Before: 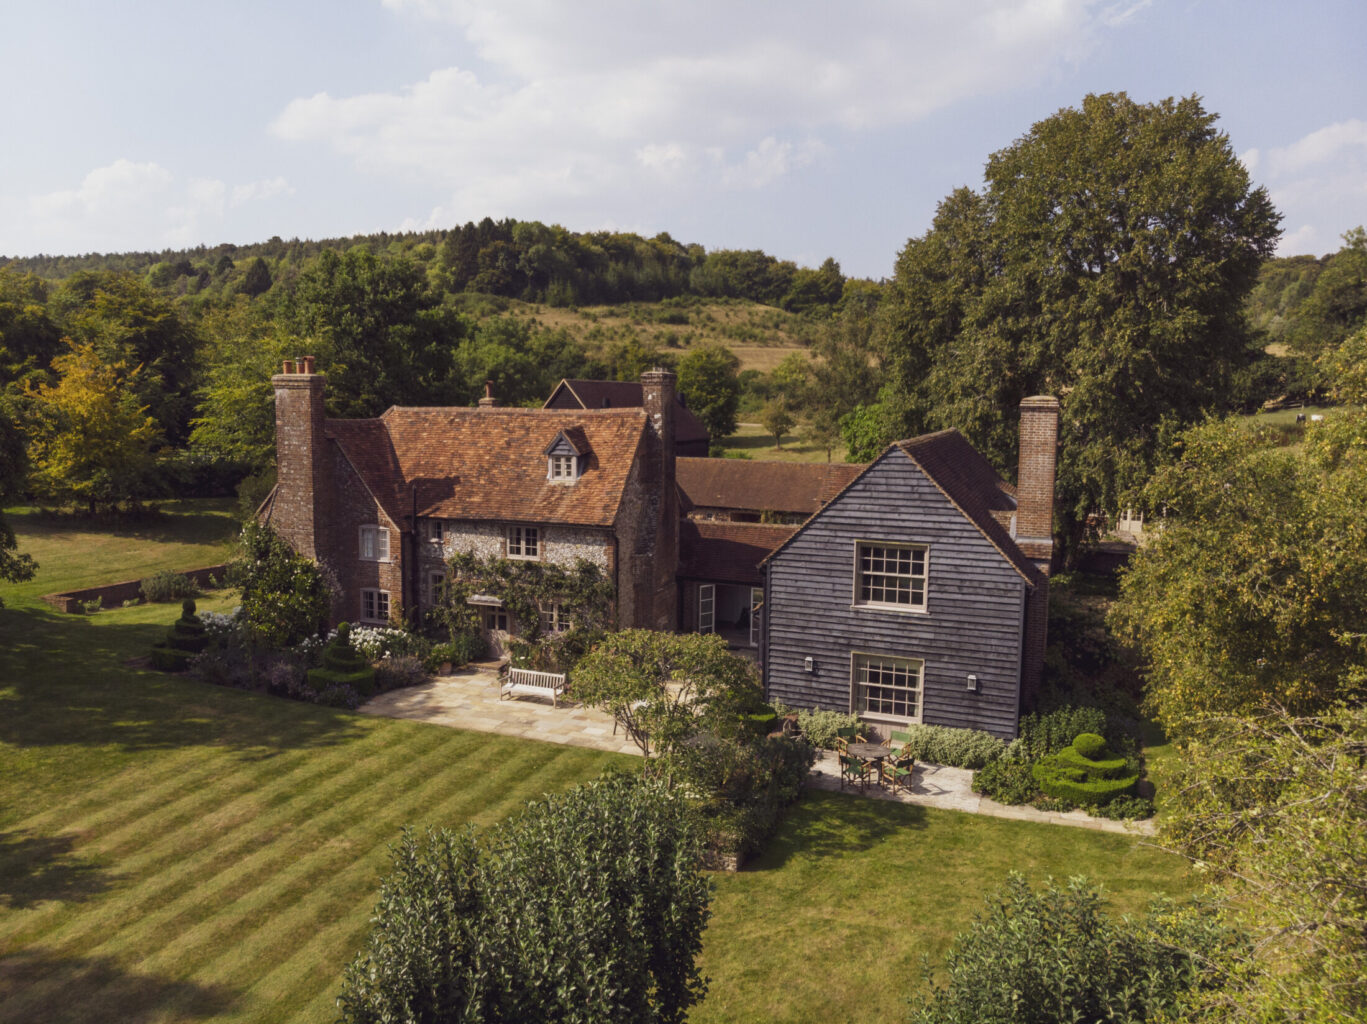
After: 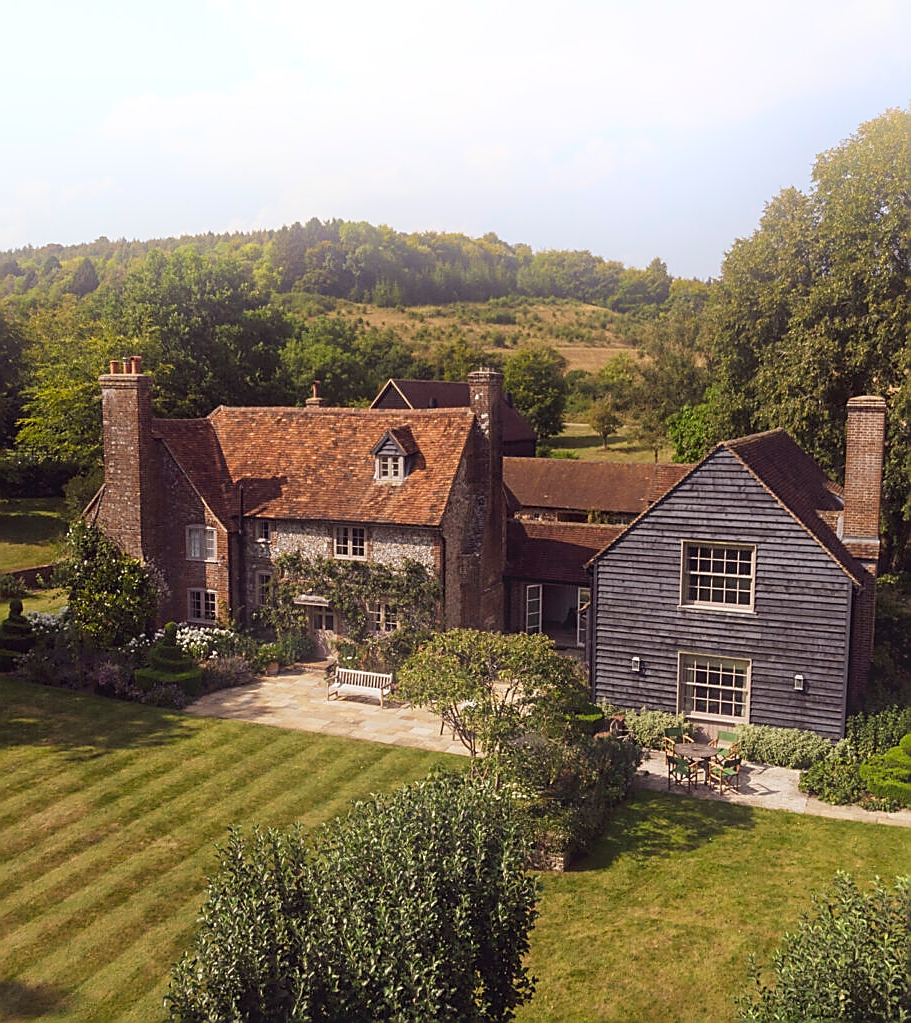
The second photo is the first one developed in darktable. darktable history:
crop and rotate: left 12.673%, right 20.66%
sharpen: radius 1.4, amount 1.25, threshold 0.7
shadows and highlights: radius 337.17, shadows 29.01, soften with gaussian
bloom: on, module defaults
